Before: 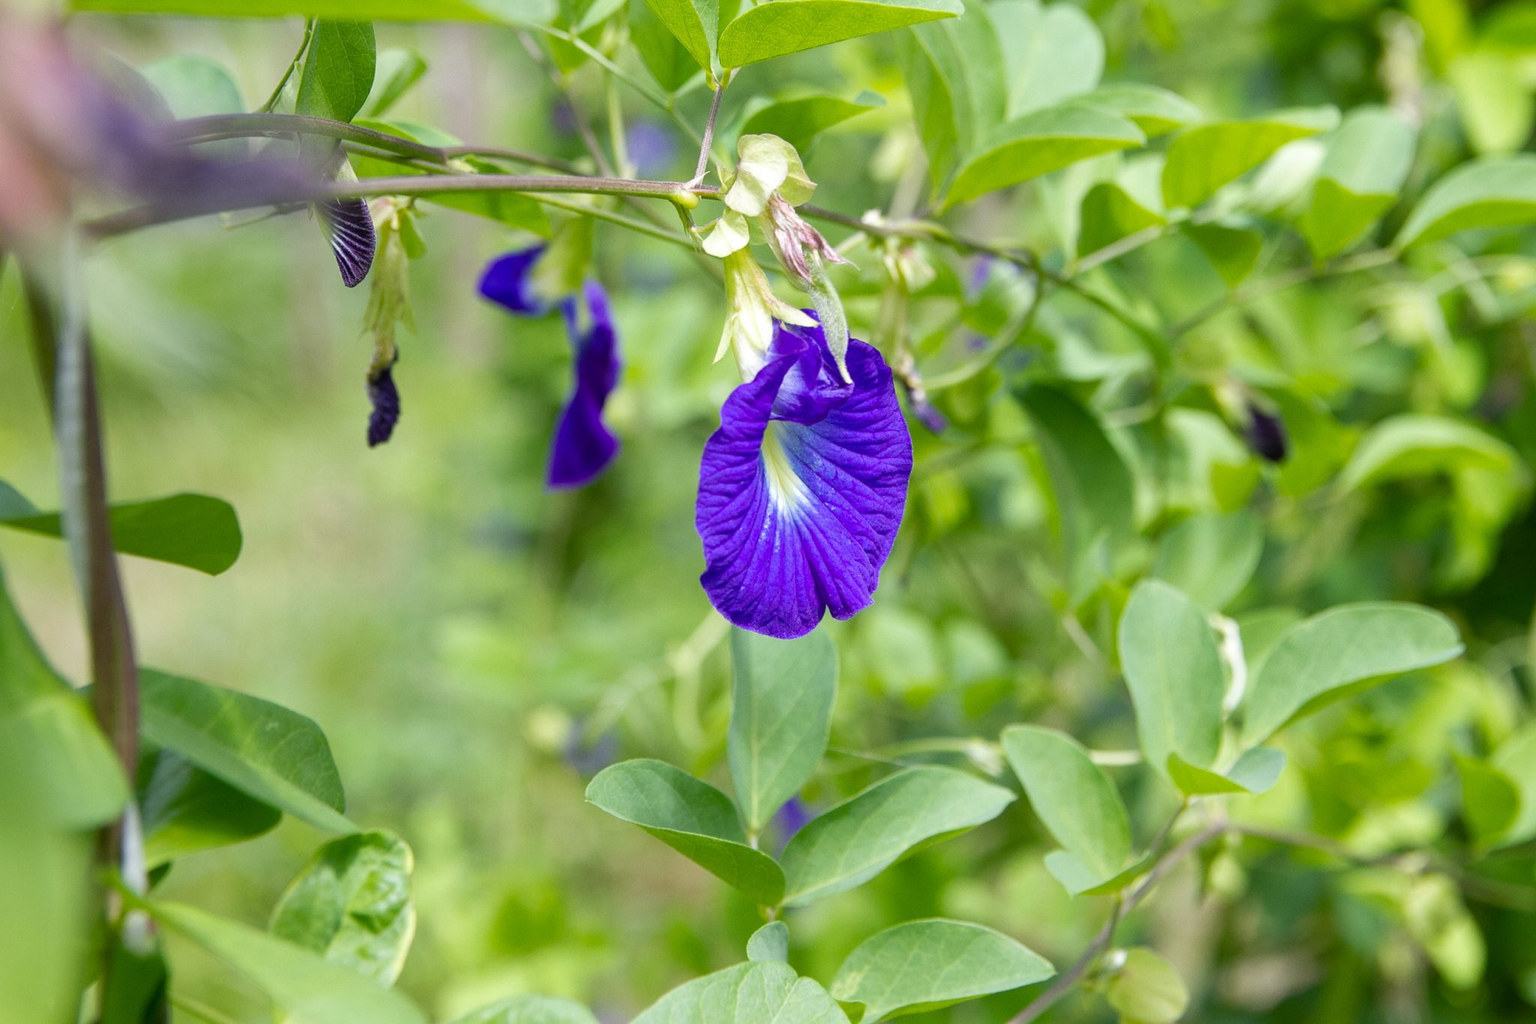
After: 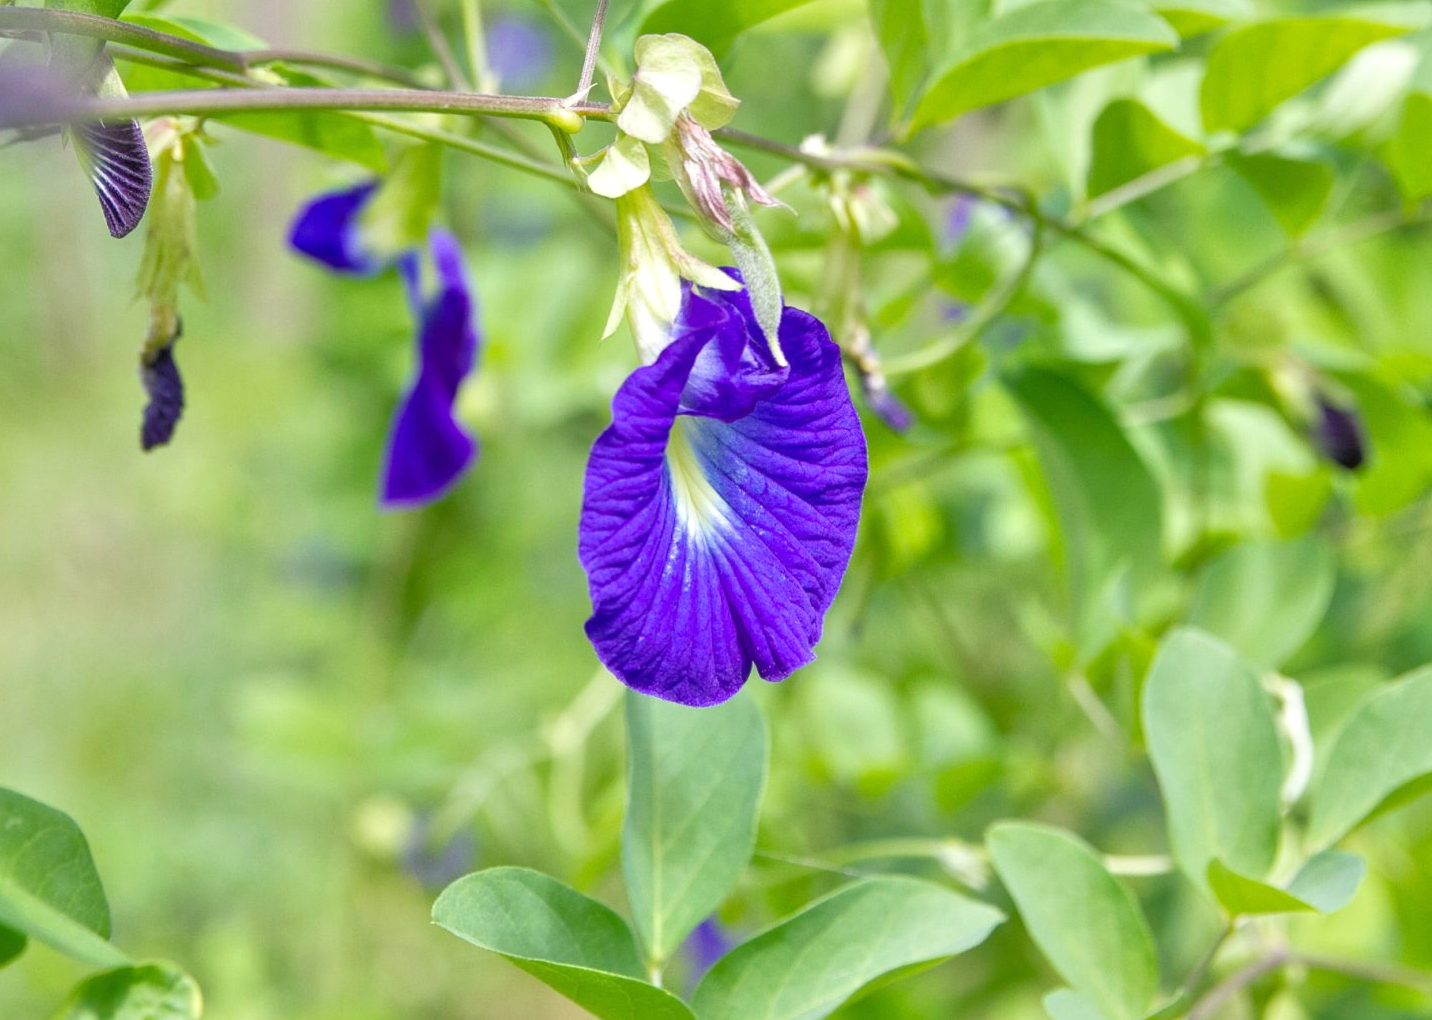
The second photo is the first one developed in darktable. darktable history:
crop and rotate: left 17.046%, top 10.659%, right 12.989%, bottom 14.553%
tone equalizer: -7 EV 0.15 EV, -6 EV 0.6 EV, -5 EV 1.15 EV, -4 EV 1.33 EV, -3 EV 1.15 EV, -2 EV 0.6 EV, -1 EV 0.15 EV, mask exposure compensation -0.5 EV
